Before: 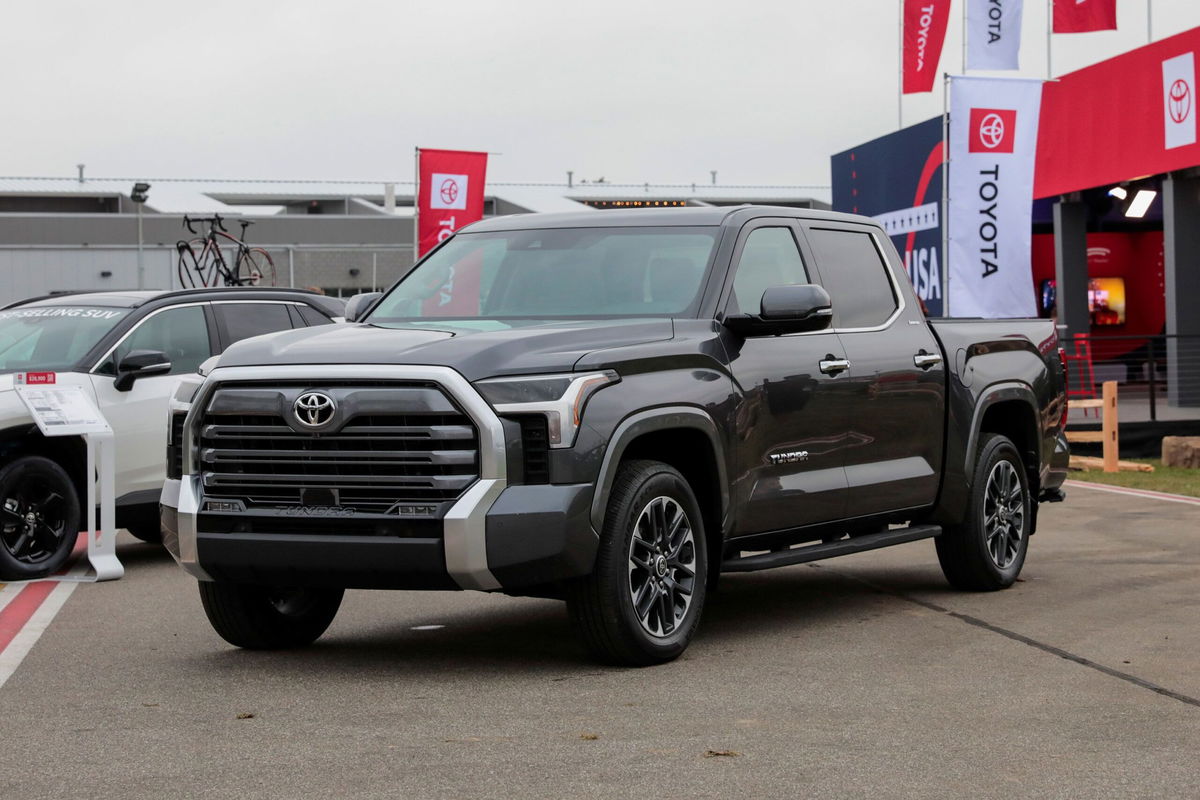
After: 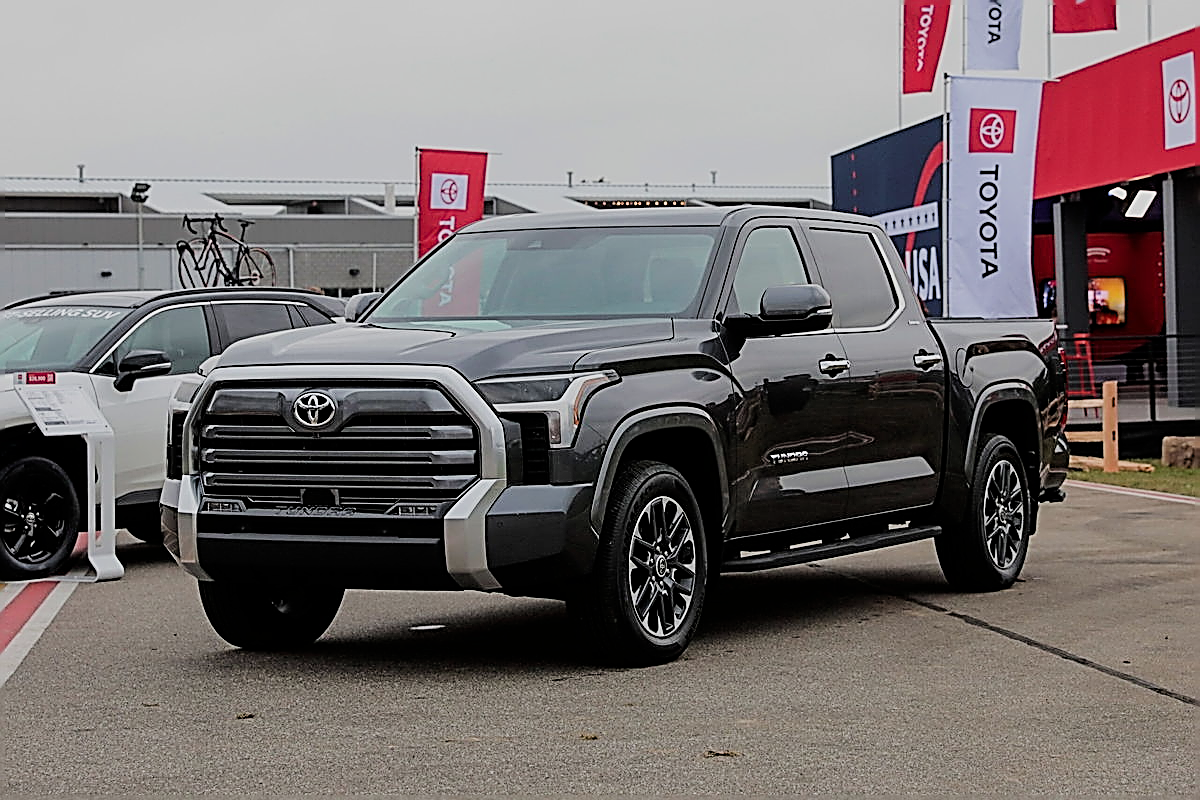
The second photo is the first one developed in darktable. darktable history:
sharpen: amount 1.99
filmic rgb: black relative exposure -7.65 EV, white relative exposure 4.56 EV, hardness 3.61
